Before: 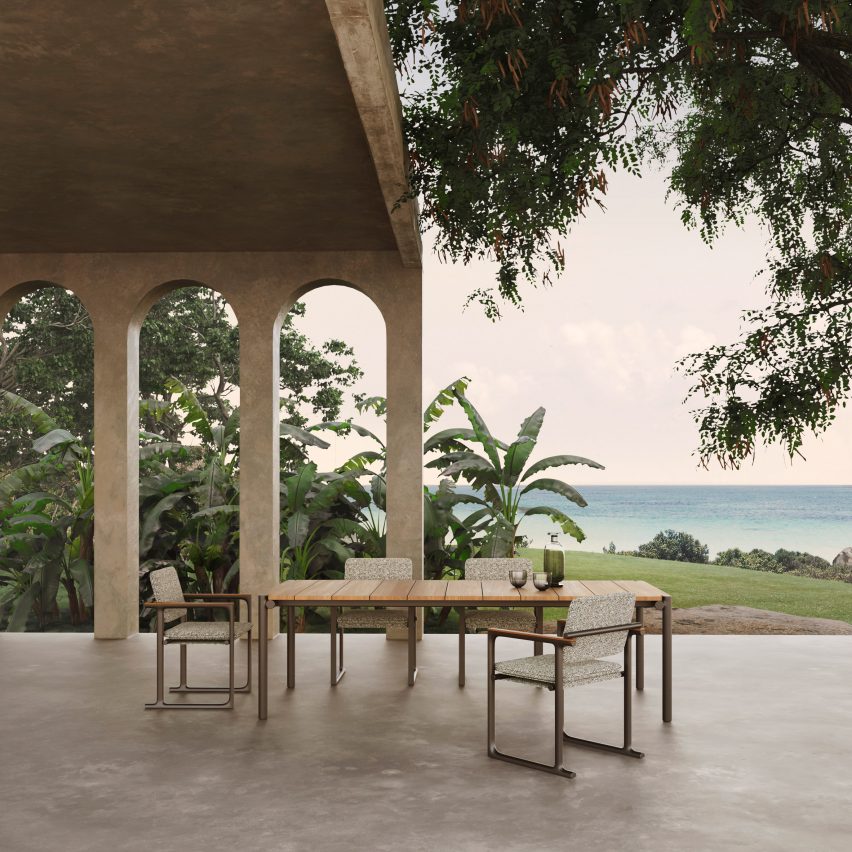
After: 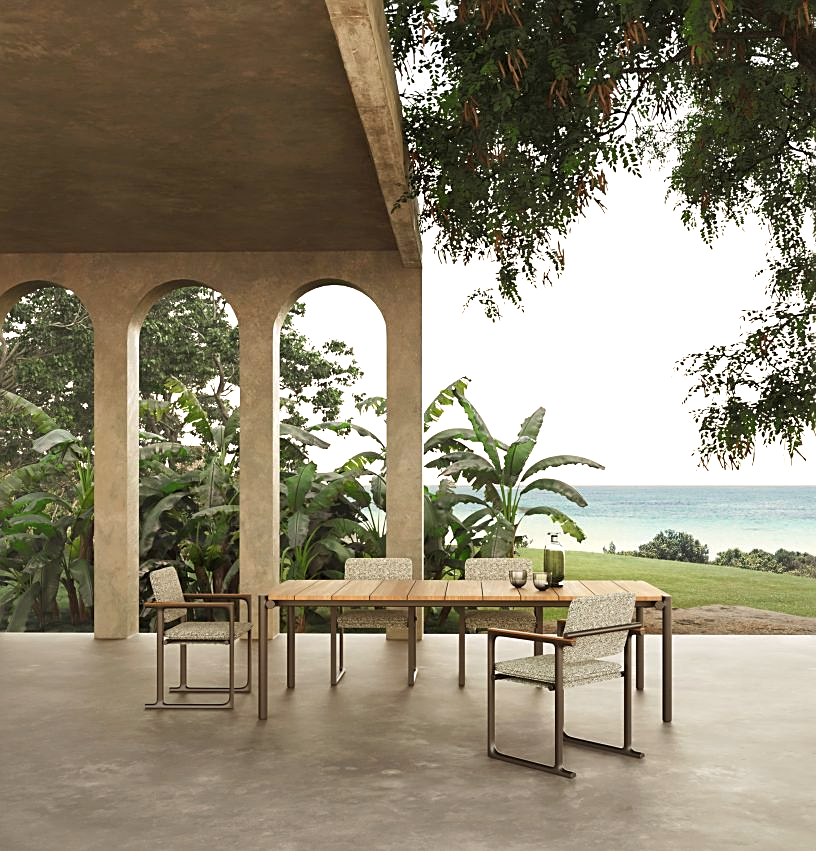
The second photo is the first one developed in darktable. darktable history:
crop: right 4.126%, bottom 0.031%
graduated density: rotation -180°, offset 27.42
rgb curve: curves: ch2 [(0, 0) (0.567, 0.512) (1, 1)], mode RGB, independent channels
sharpen: on, module defaults
exposure: exposure 0.636 EV, compensate highlight preservation false
